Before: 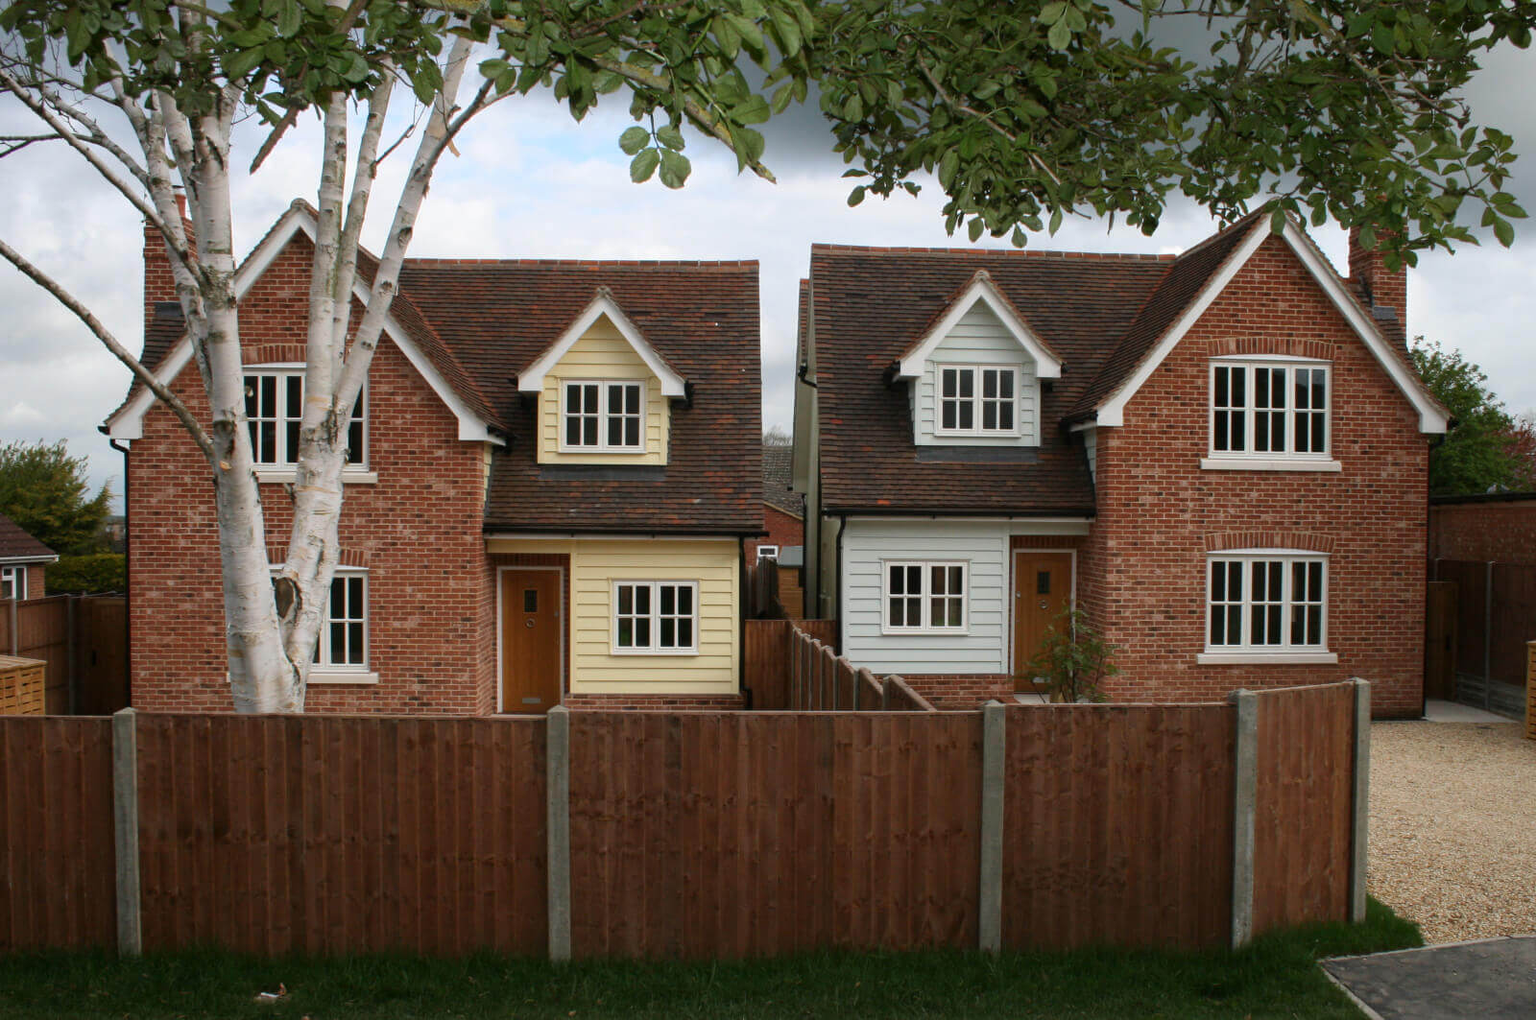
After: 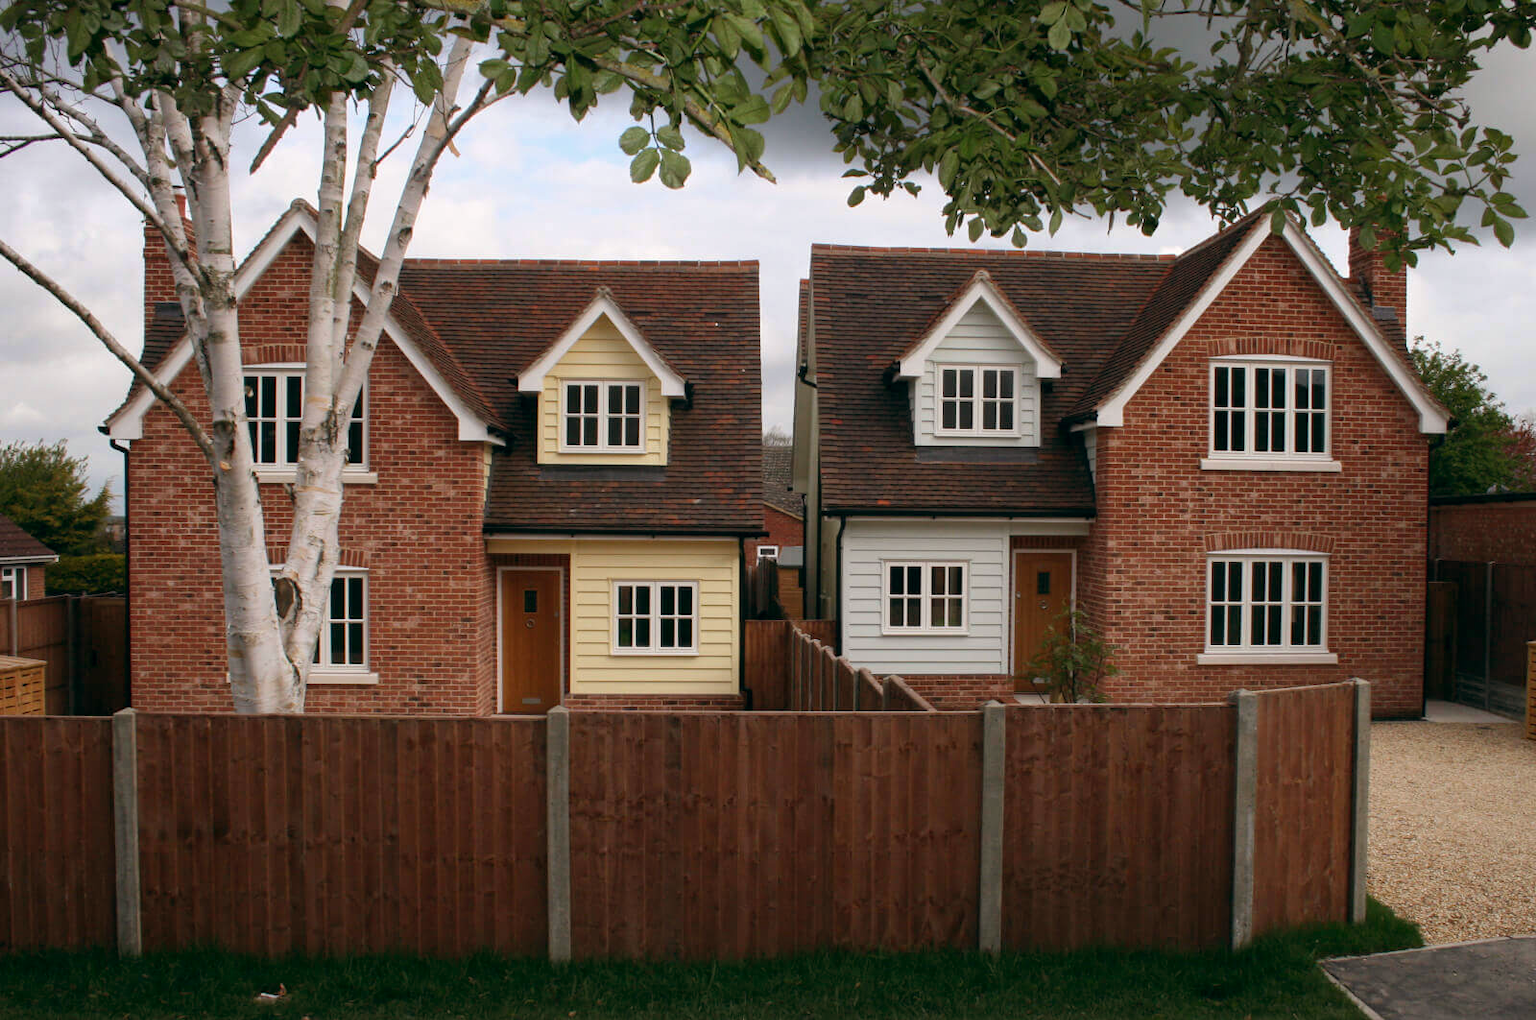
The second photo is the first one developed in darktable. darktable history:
color balance: lift [0.998, 0.998, 1.001, 1.002], gamma [0.995, 1.025, 0.992, 0.975], gain [0.995, 1.02, 0.997, 0.98]
